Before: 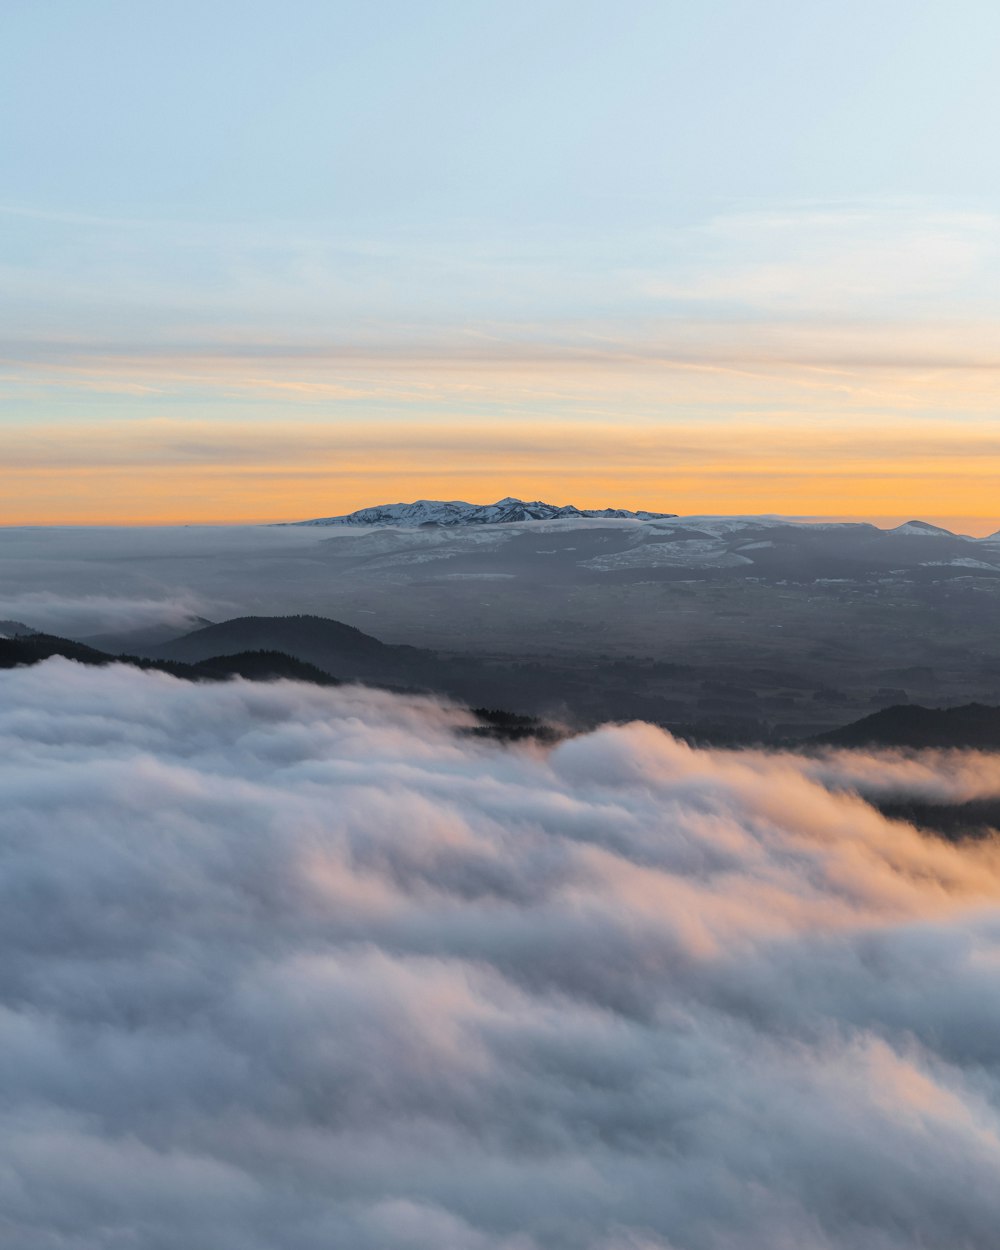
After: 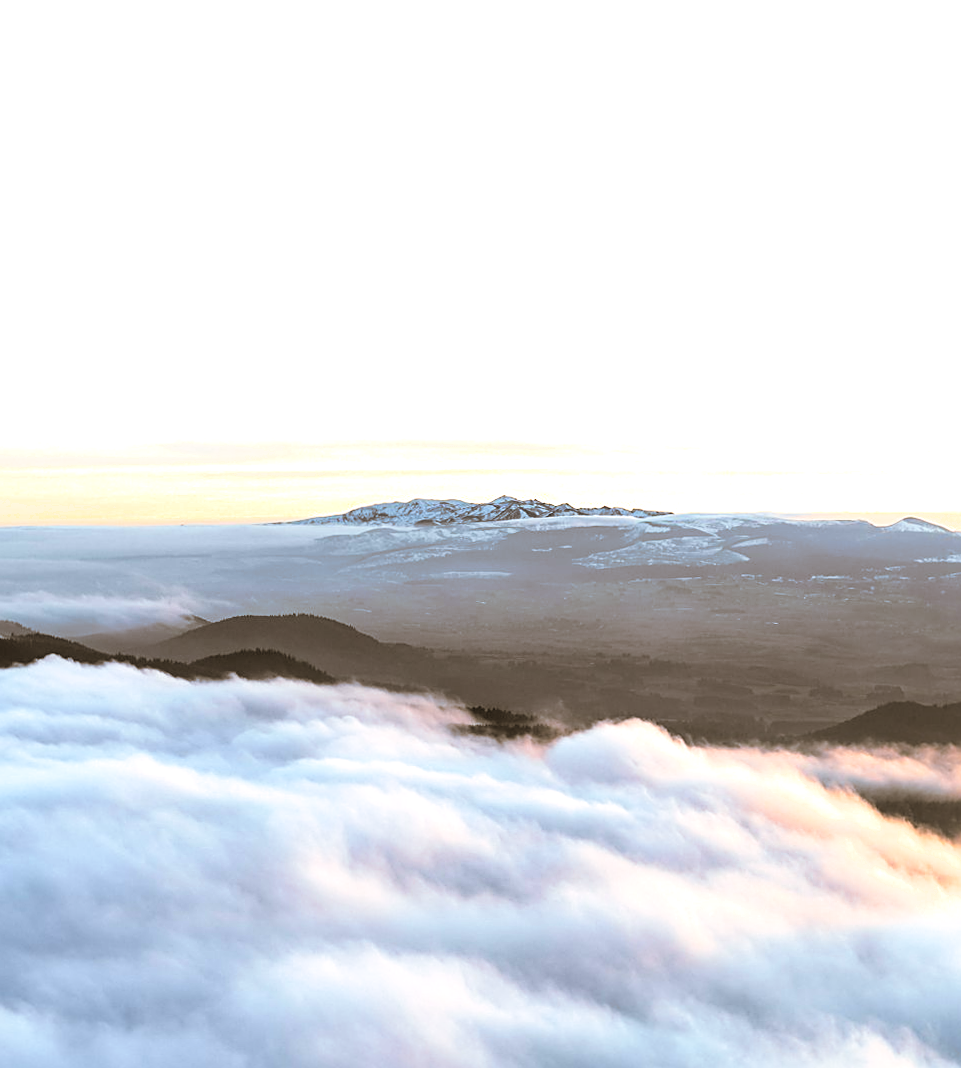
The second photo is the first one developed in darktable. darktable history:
sharpen: on, module defaults
exposure: black level correction 0, exposure 1.2 EV, compensate highlight preservation false
shadows and highlights: shadows 0, highlights 40
crop and rotate: angle 0.2°, left 0.275%, right 3.127%, bottom 14.18%
split-toning: shadows › hue 37.98°, highlights › hue 185.58°, balance -55.261
